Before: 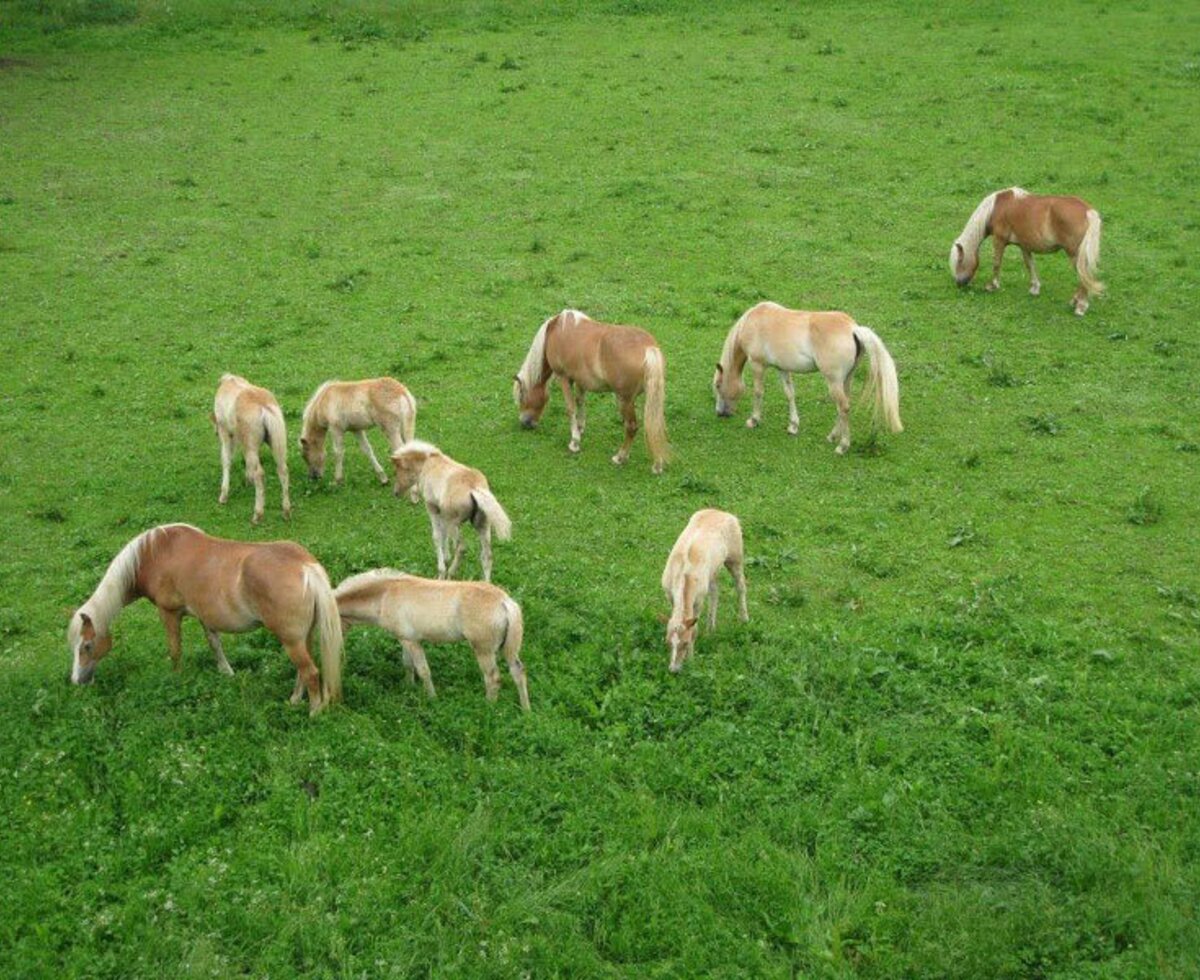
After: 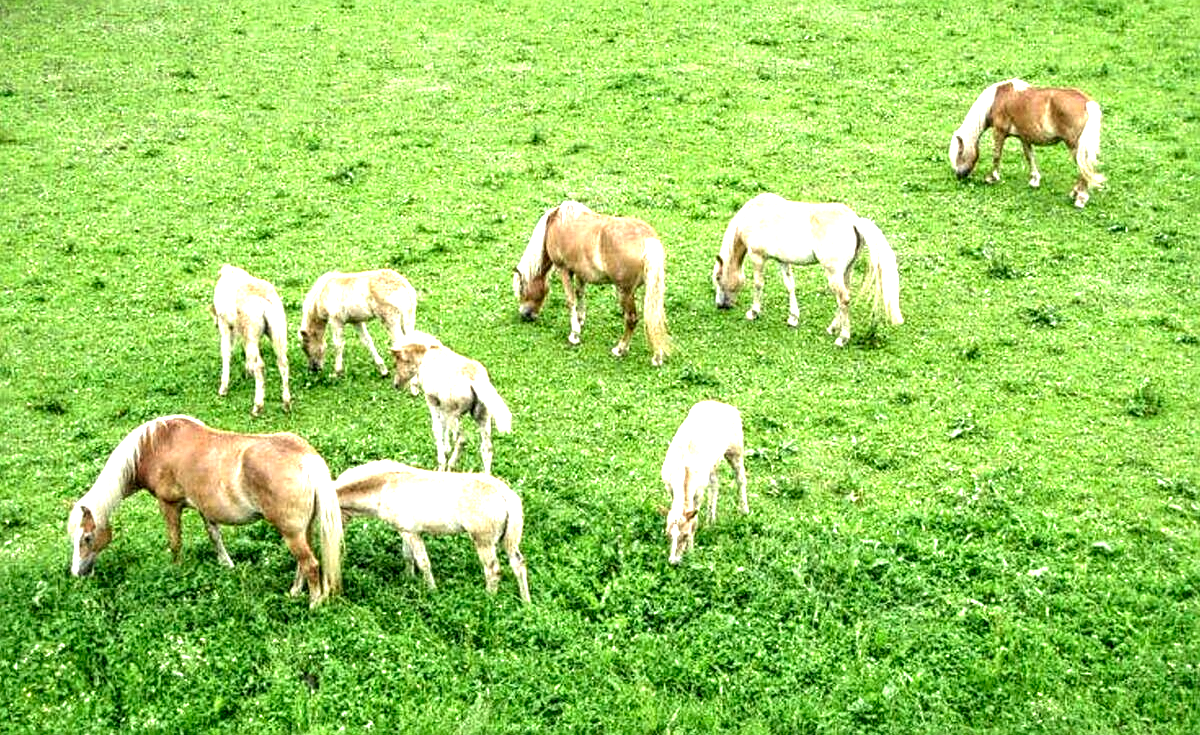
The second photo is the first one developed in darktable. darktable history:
local contrast: highlights 19%, detail 186%
sharpen: on, module defaults
exposure: black level correction 0, exposure 1.388 EV, compensate exposure bias true, compensate highlight preservation false
crop: top 11.038%, bottom 13.962%
